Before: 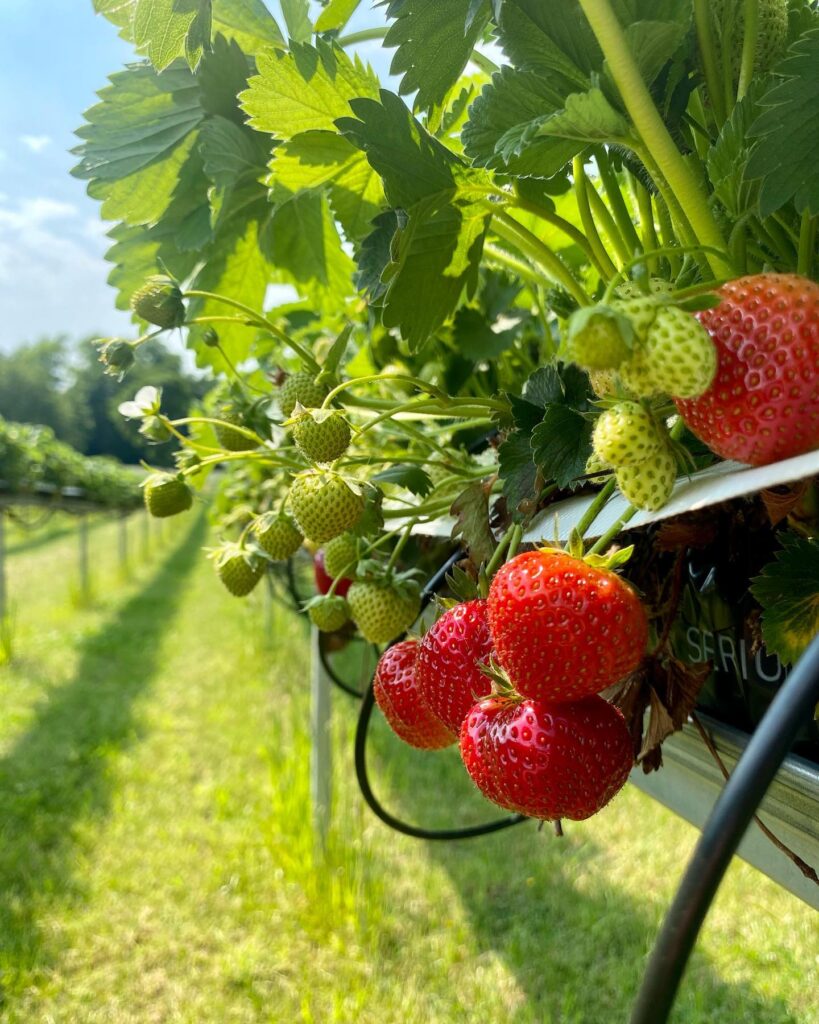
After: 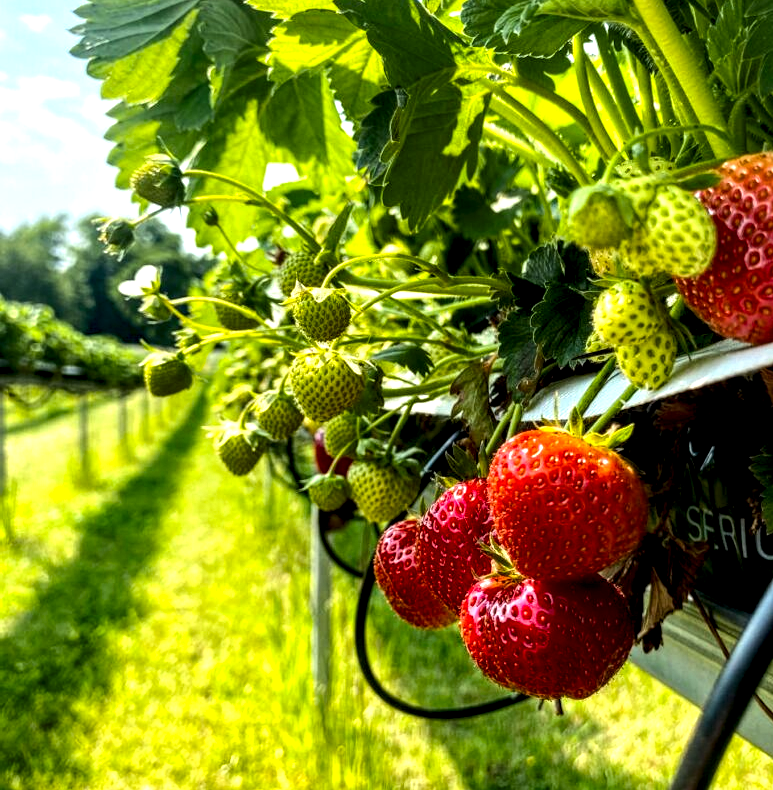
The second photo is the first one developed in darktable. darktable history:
color balance rgb: perceptual saturation grading › global saturation 25.83%, global vibrance 9.949%
local contrast: highlights 19%, detail 187%
tone equalizer: -8 EV -0.39 EV, -7 EV -0.406 EV, -6 EV -0.294 EV, -5 EV -0.193 EV, -3 EV 0.232 EV, -2 EV 0.31 EV, -1 EV 0.409 EV, +0 EV 0.424 EV, edges refinement/feathering 500, mask exposure compensation -1.57 EV, preserve details no
crop and rotate: angle 0.042°, top 11.786%, right 5.468%, bottom 10.938%
